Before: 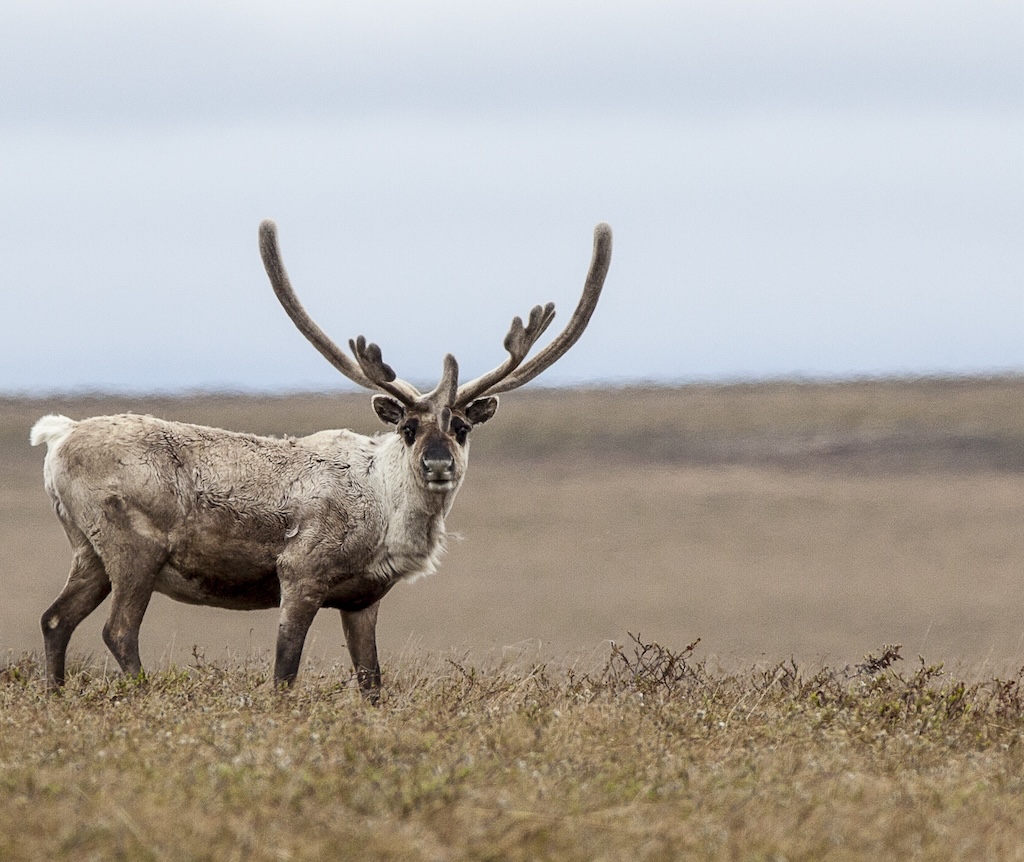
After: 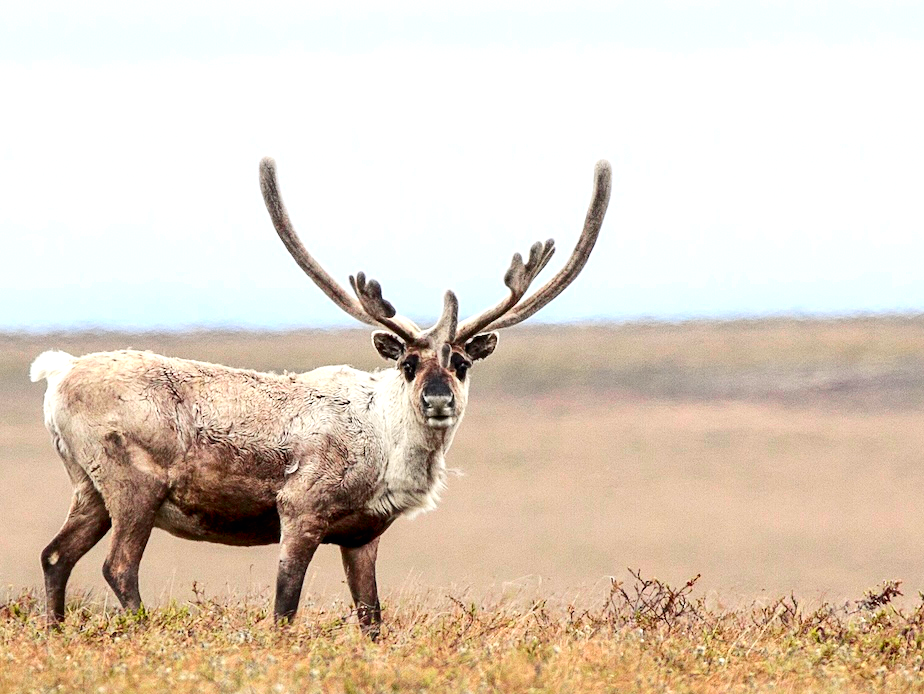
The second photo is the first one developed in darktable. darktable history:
tone curve: curves: ch0 [(0, 0) (0.126, 0.086) (0.338, 0.327) (0.494, 0.55) (0.703, 0.762) (1, 1)]; ch1 [(0, 0) (0.346, 0.324) (0.45, 0.431) (0.5, 0.5) (0.522, 0.517) (0.55, 0.578) (1, 1)]; ch2 [(0, 0) (0.44, 0.424) (0.501, 0.499) (0.554, 0.563) (0.622, 0.667) (0.707, 0.746) (1, 1)], color space Lab, independent channels, preserve colors none
crop: top 7.49%, right 9.717%, bottom 11.943%
exposure: black level correction 0, exposure 0.7 EV, compensate exposure bias true, compensate highlight preservation false
